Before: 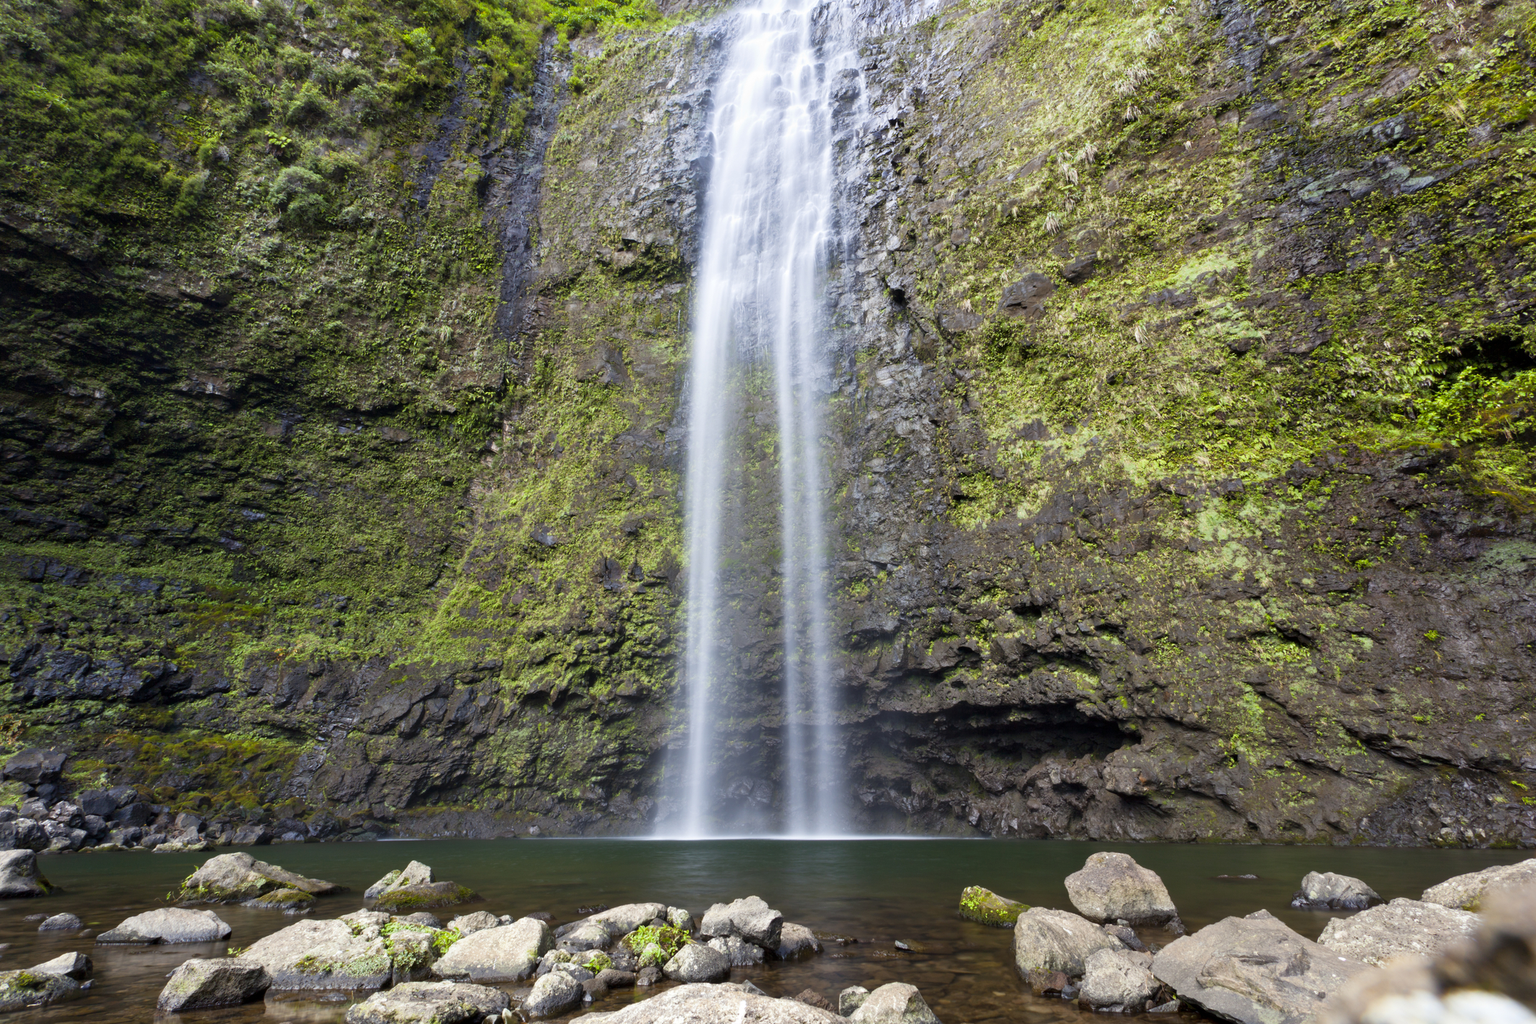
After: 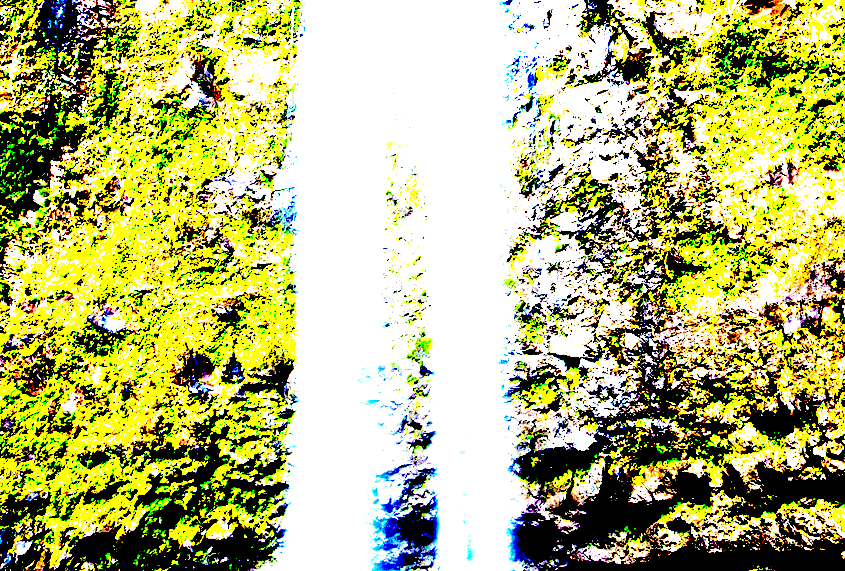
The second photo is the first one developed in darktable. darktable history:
tone curve: curves: ch0 [(0, 0) (0.003, 0.032) (0.011, 0.04) (0.025, 0.058) (0.044, 0.084) (0.069, 0.107) (0.1, 0.13) (0.136, 0.158) (0.177, 0.193) (0.224, 0.236) (0.277, 0.283) (0.335, 0.335) (0.399, 0.399) (0.468, 0.467) (0.543, 0.533) (0.623, 0.612) (0.709, 0.698) (0.801, 0.776) (0.898, 0.848) (1, 1)], preserve colors none
exposure: black level correction 0.099, exposure 2.94 EV, compensate highlight preservation false
crop: left 30.432%, top 29.723%, right 29.719%, bottom 29.873%
